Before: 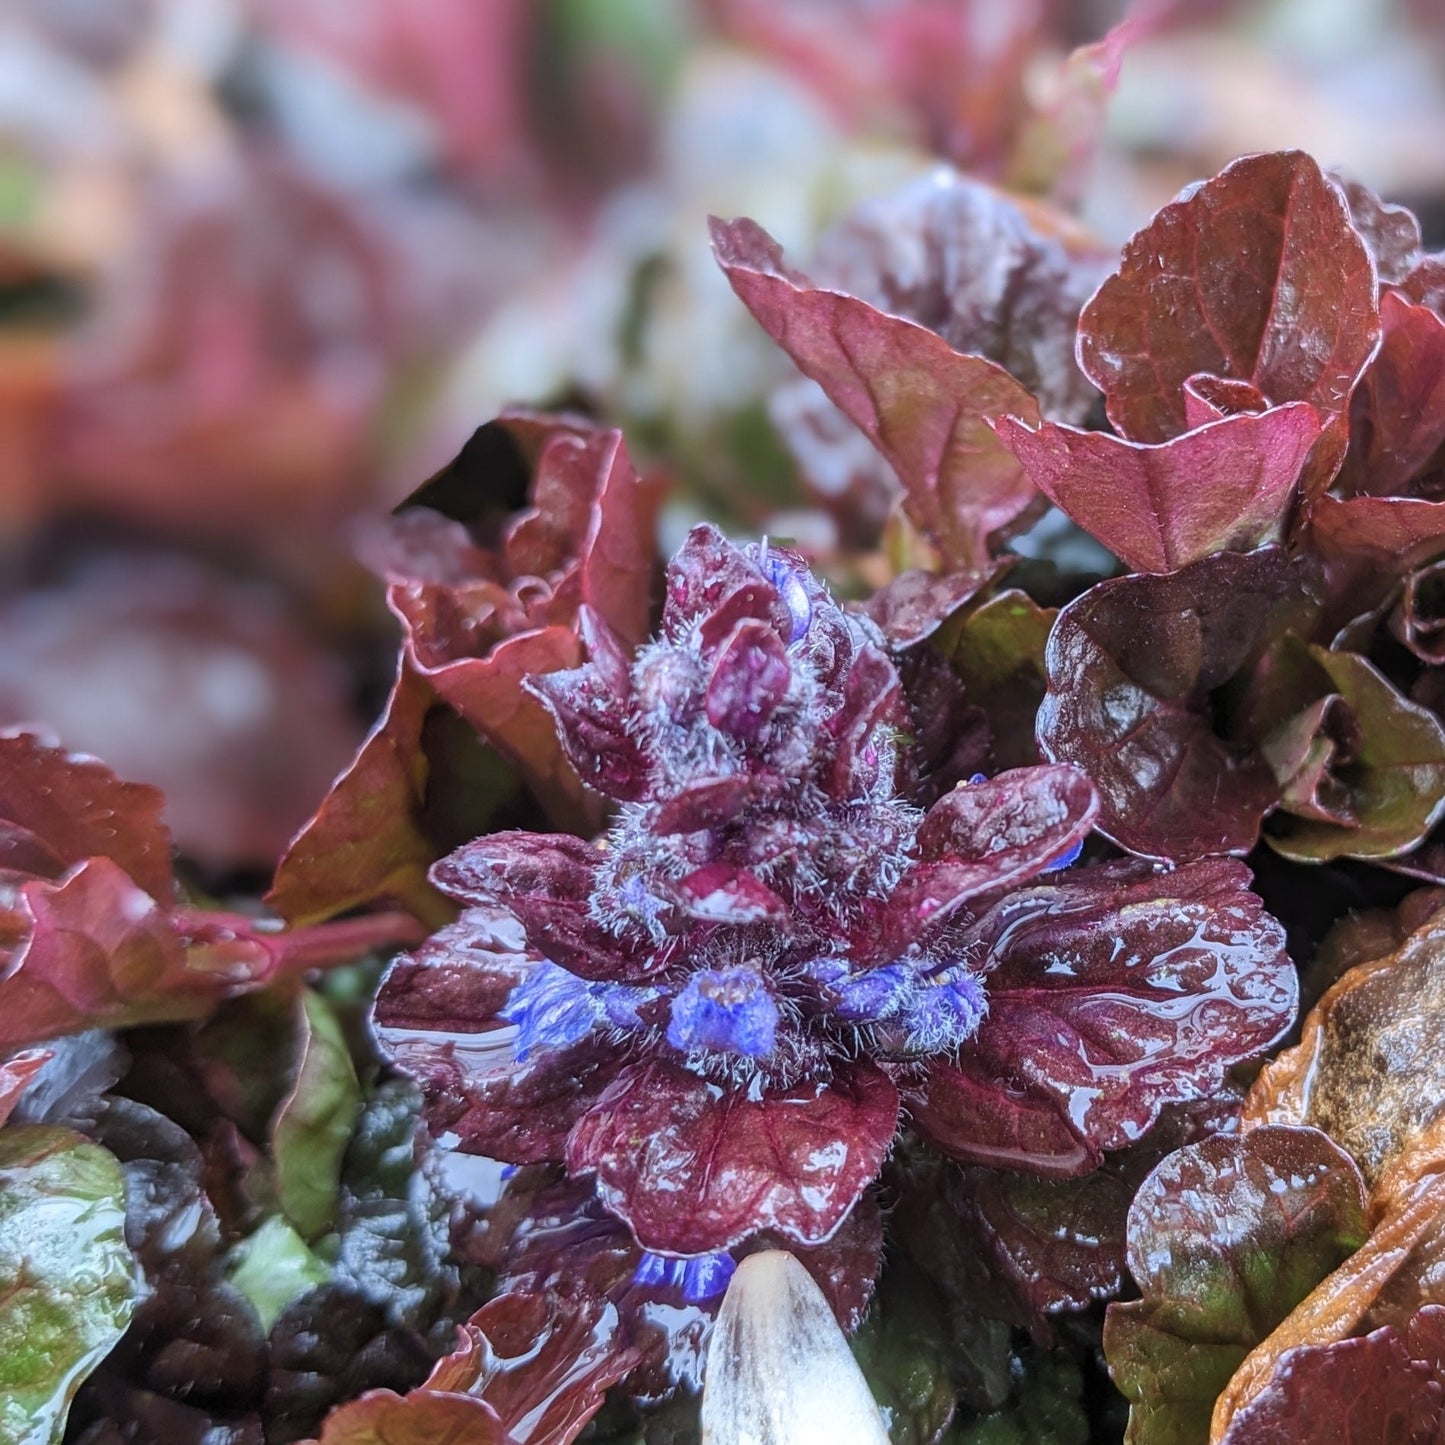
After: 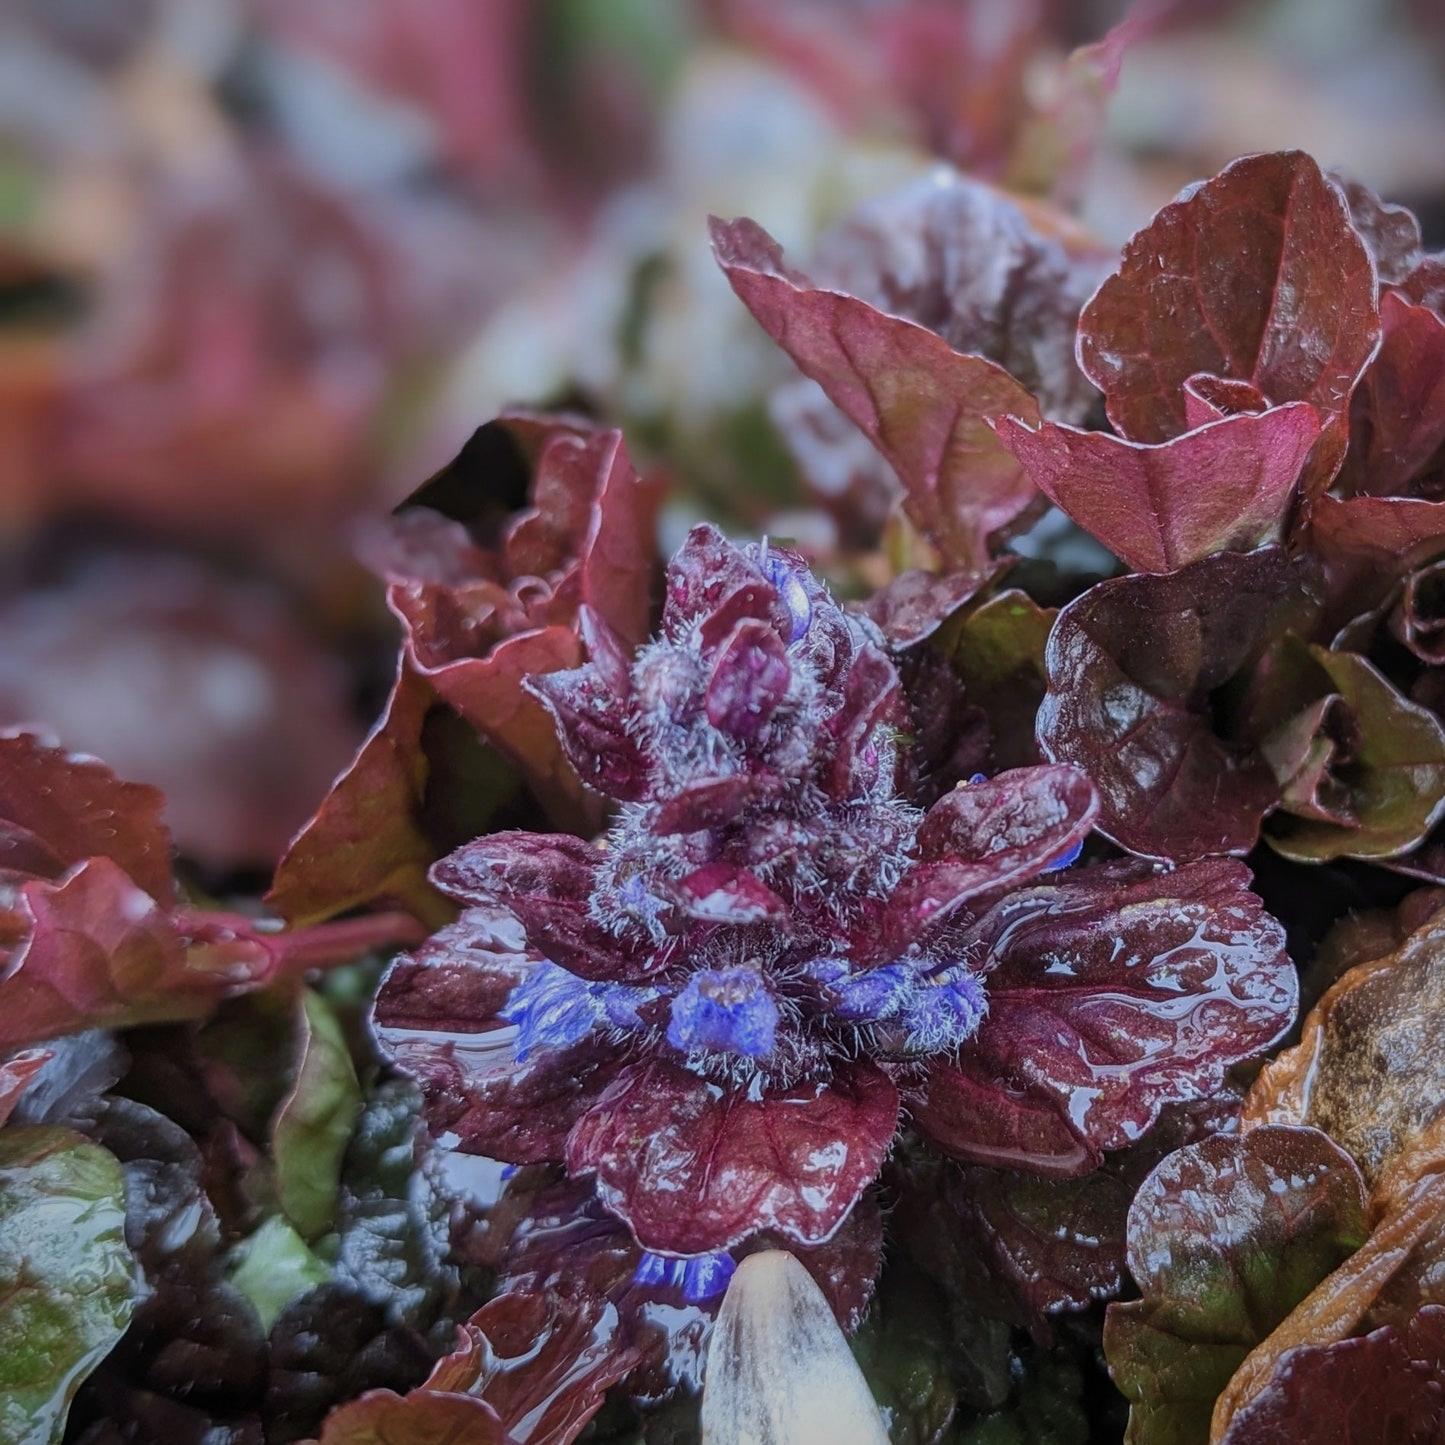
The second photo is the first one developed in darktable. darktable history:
exposure: exposure -0.492 EV, compensate highlight preservation false
vignetting: fall-off start 97.23%, saturation -0.024, center (-0.033, -0.042), width/height ratio 1.179, unbound false
